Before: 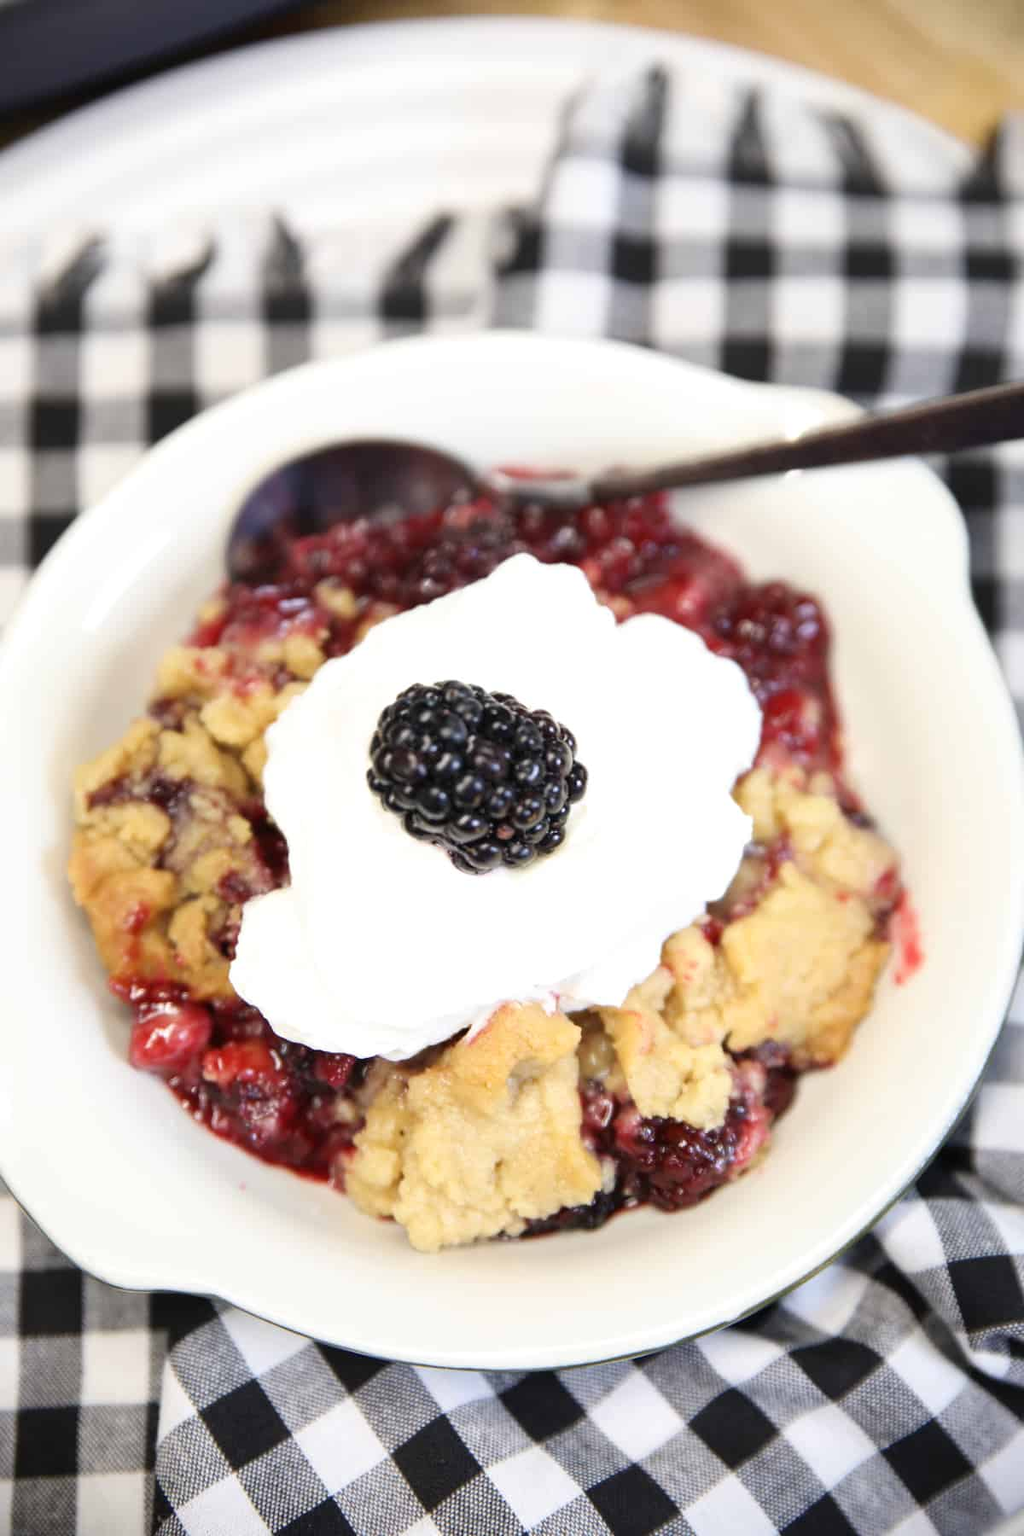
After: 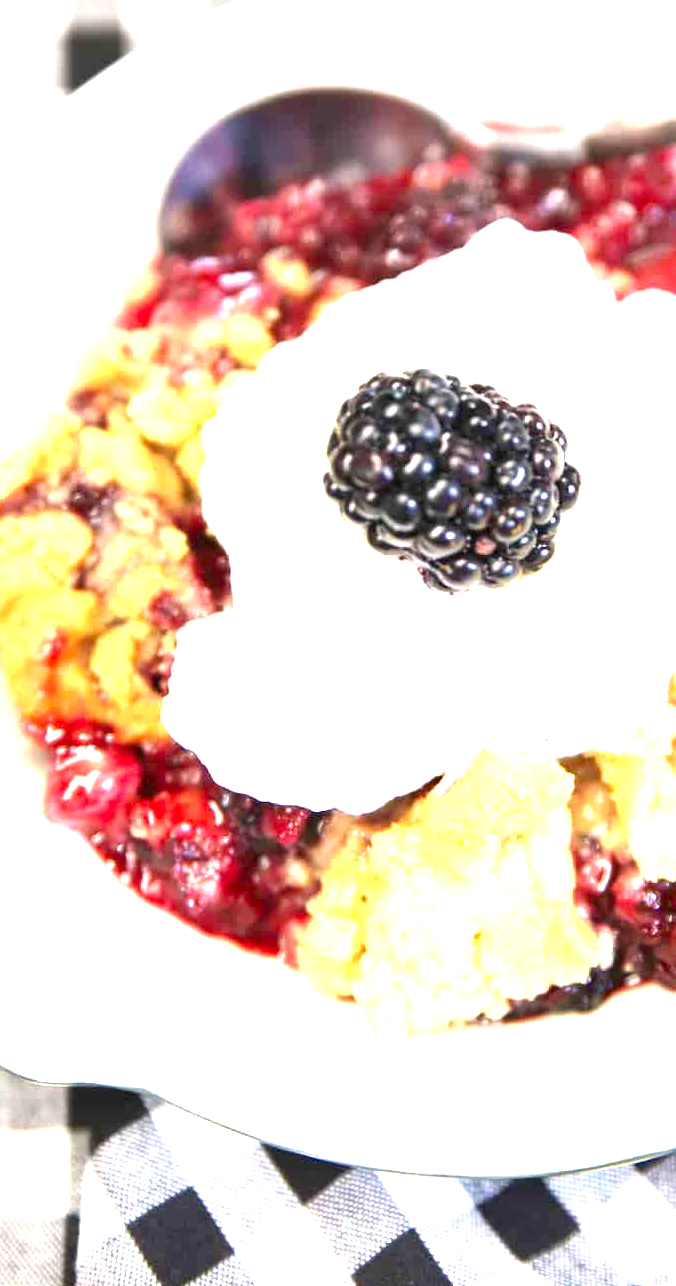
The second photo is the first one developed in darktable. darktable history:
crop: left 8.966%, top 23.852%, right 34.699%, bottom 4.703%
exposure: black level correction 0.001, exposure 1.05 EV, compensate exposure bias true, compensate highlight preservation false
contrast brightness saturation: contrast 0.04, saturation 0.16
